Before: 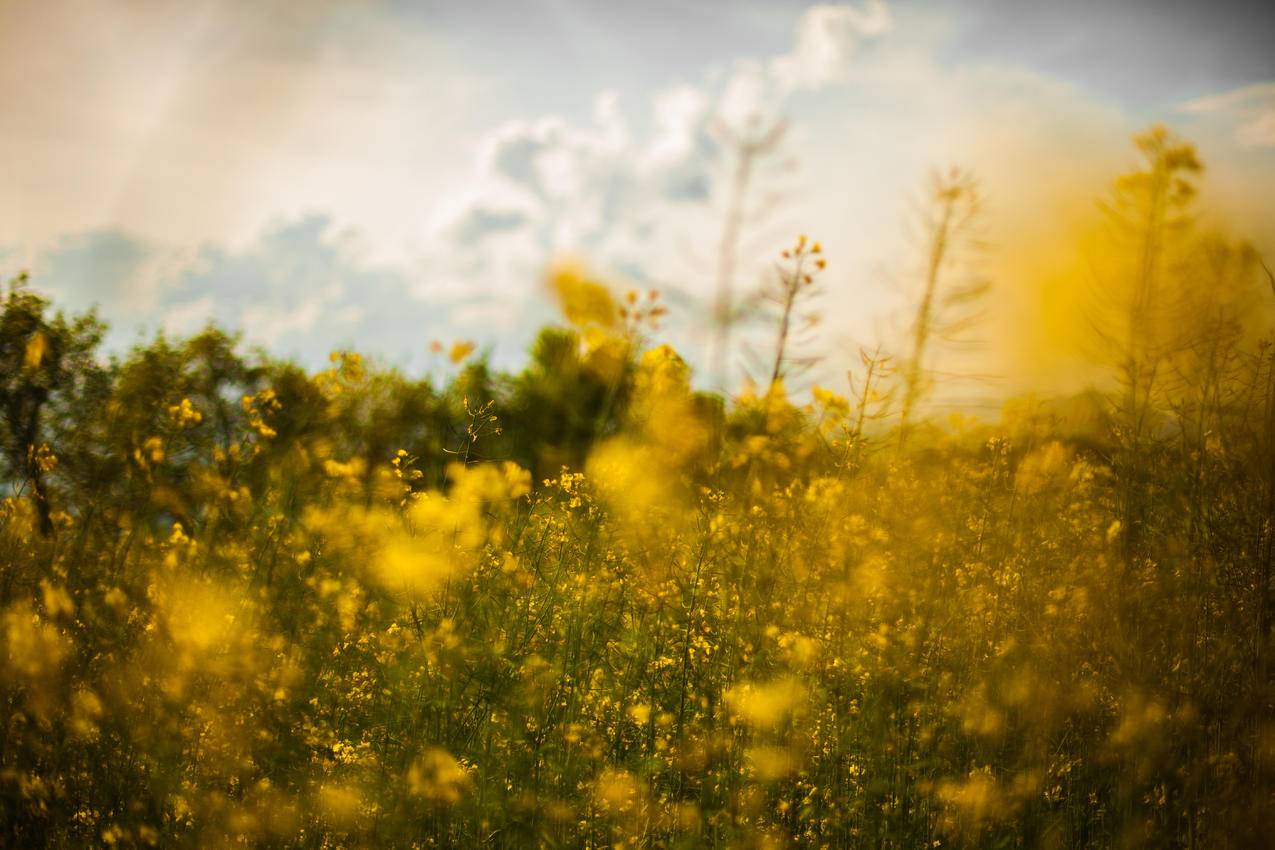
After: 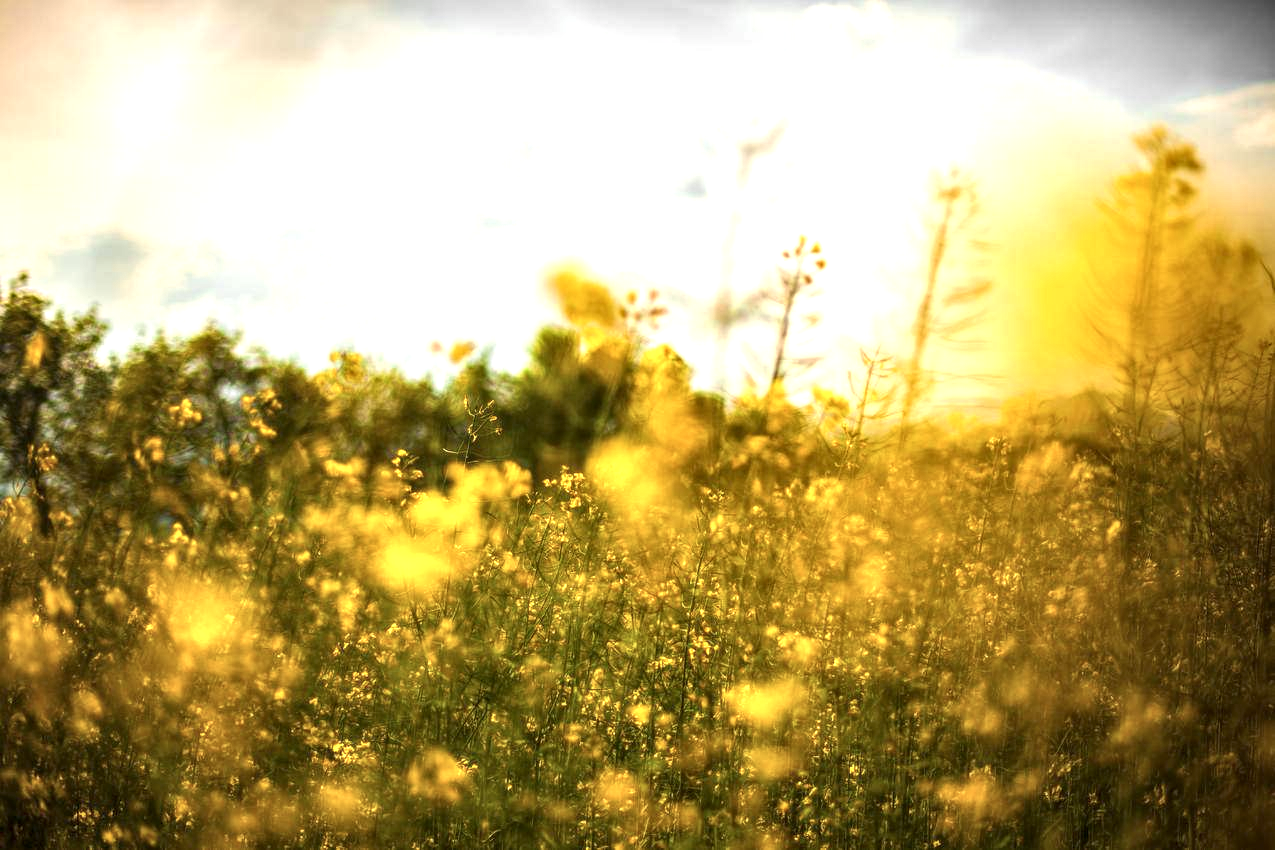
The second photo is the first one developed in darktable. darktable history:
local contrast: detail 139%
exposure: exposure 0.948 EV, compensate exposure bias true, compensate highlight preservation false
contrast brightness saturation: contrast -0.072, brightness -0.034, saturation -0.113
